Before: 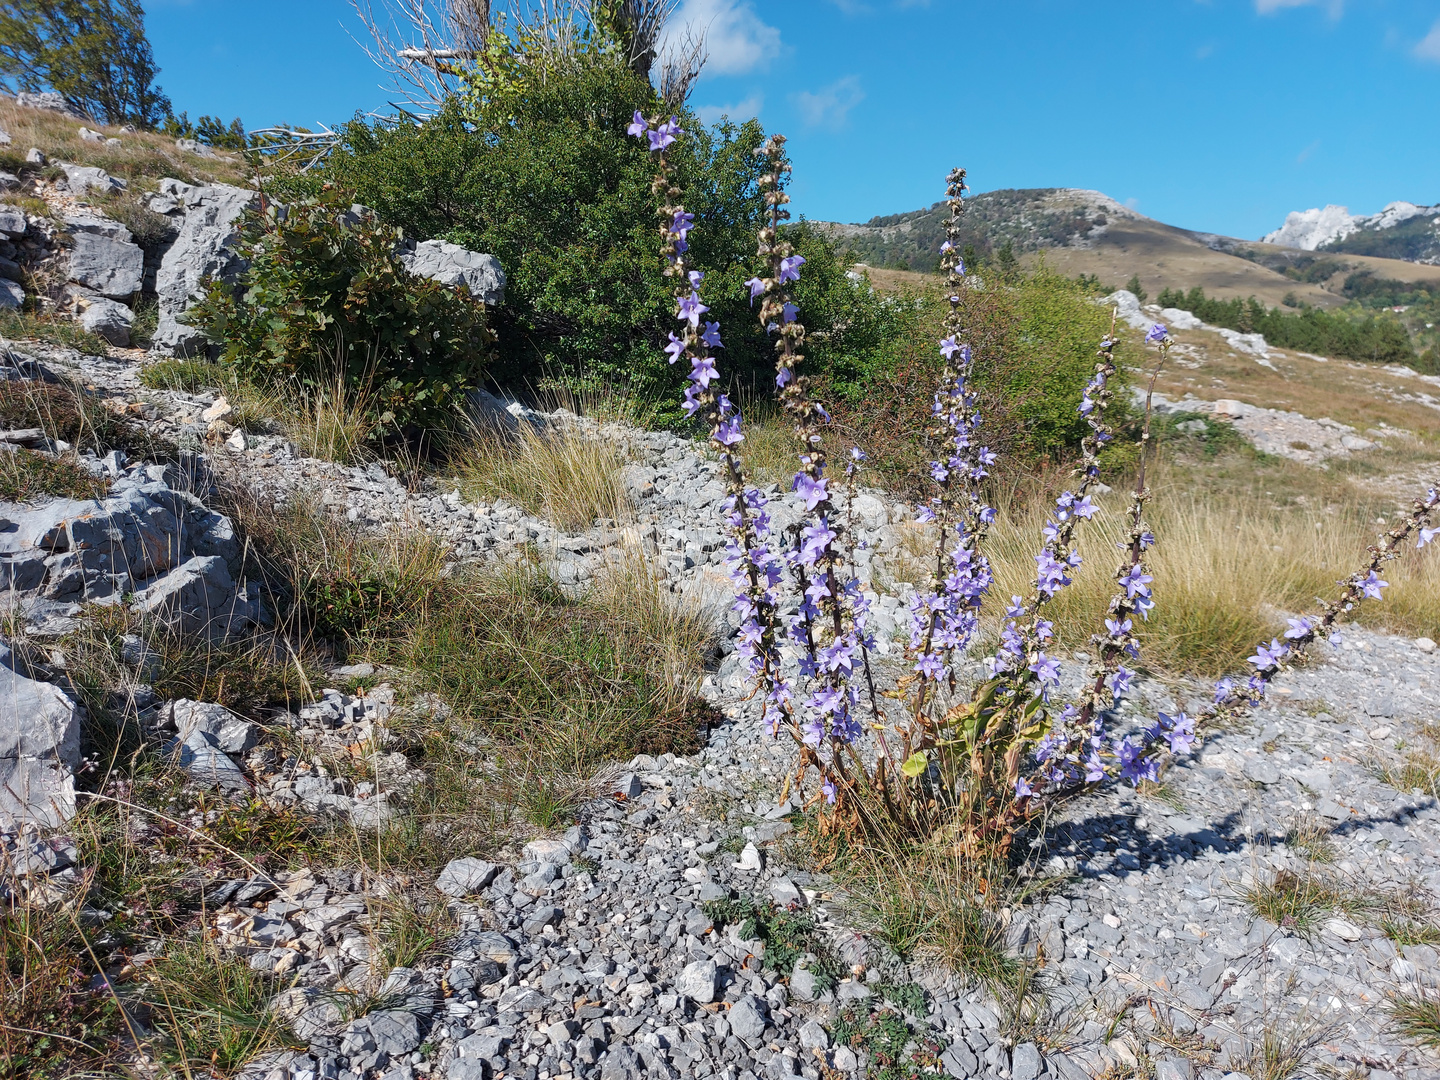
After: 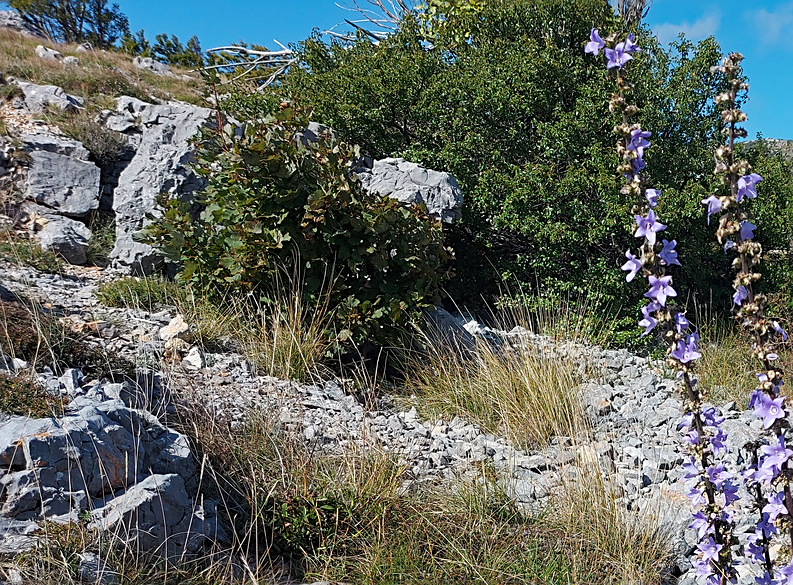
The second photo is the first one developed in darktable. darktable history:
crop and rotate: left 3.022%, top 7.631%, right 41.886%, bottom 38.168%
sharpen: on, module defaults
haze removal: compatibility mode true, adaptive false
color correction: highlights b* 0.007
